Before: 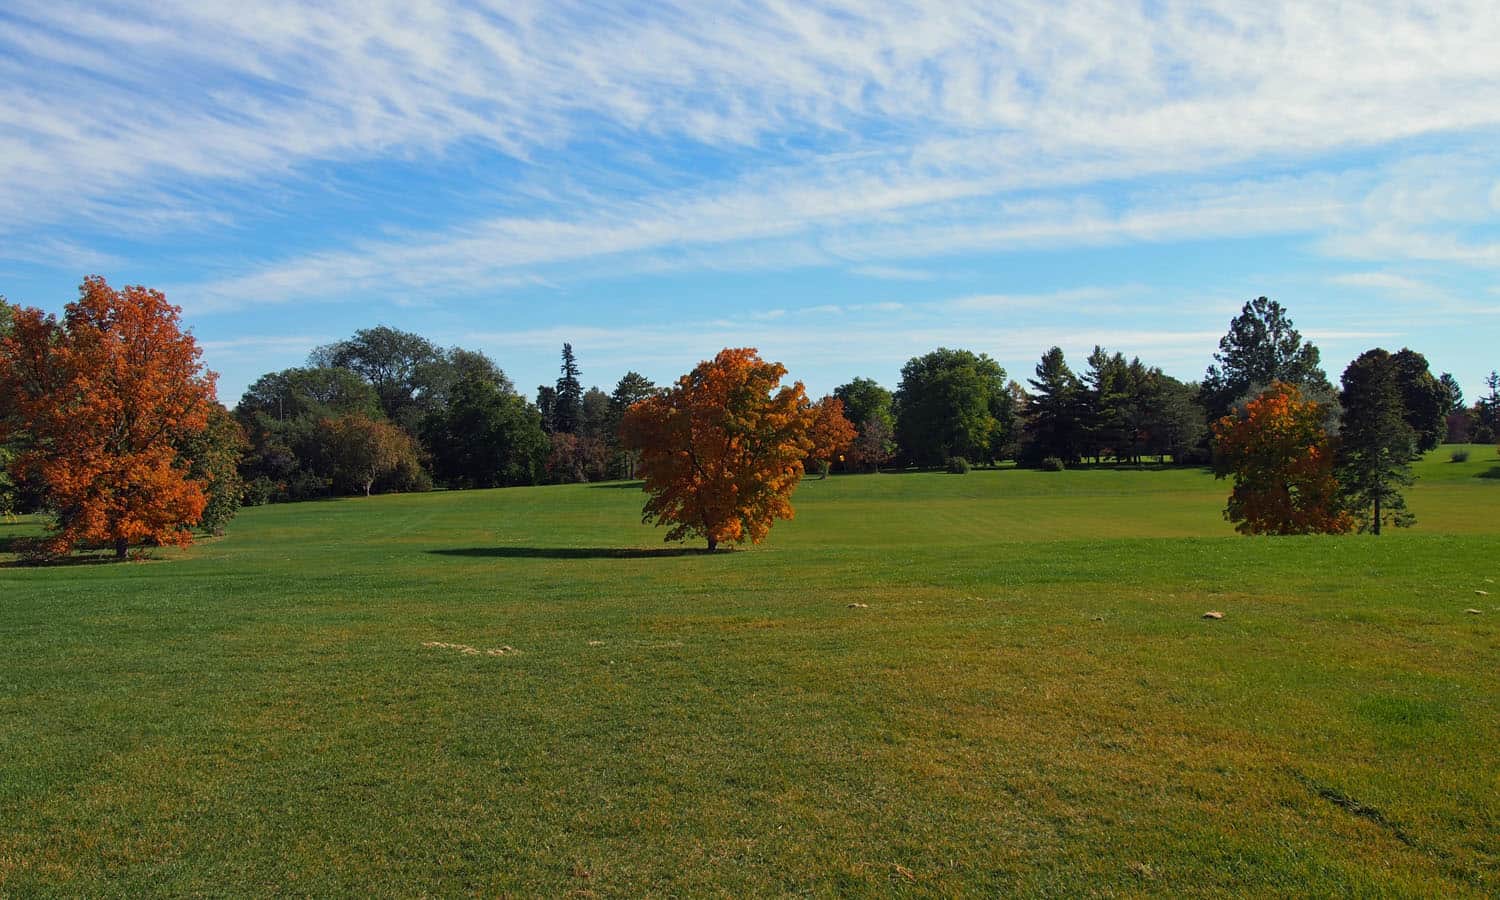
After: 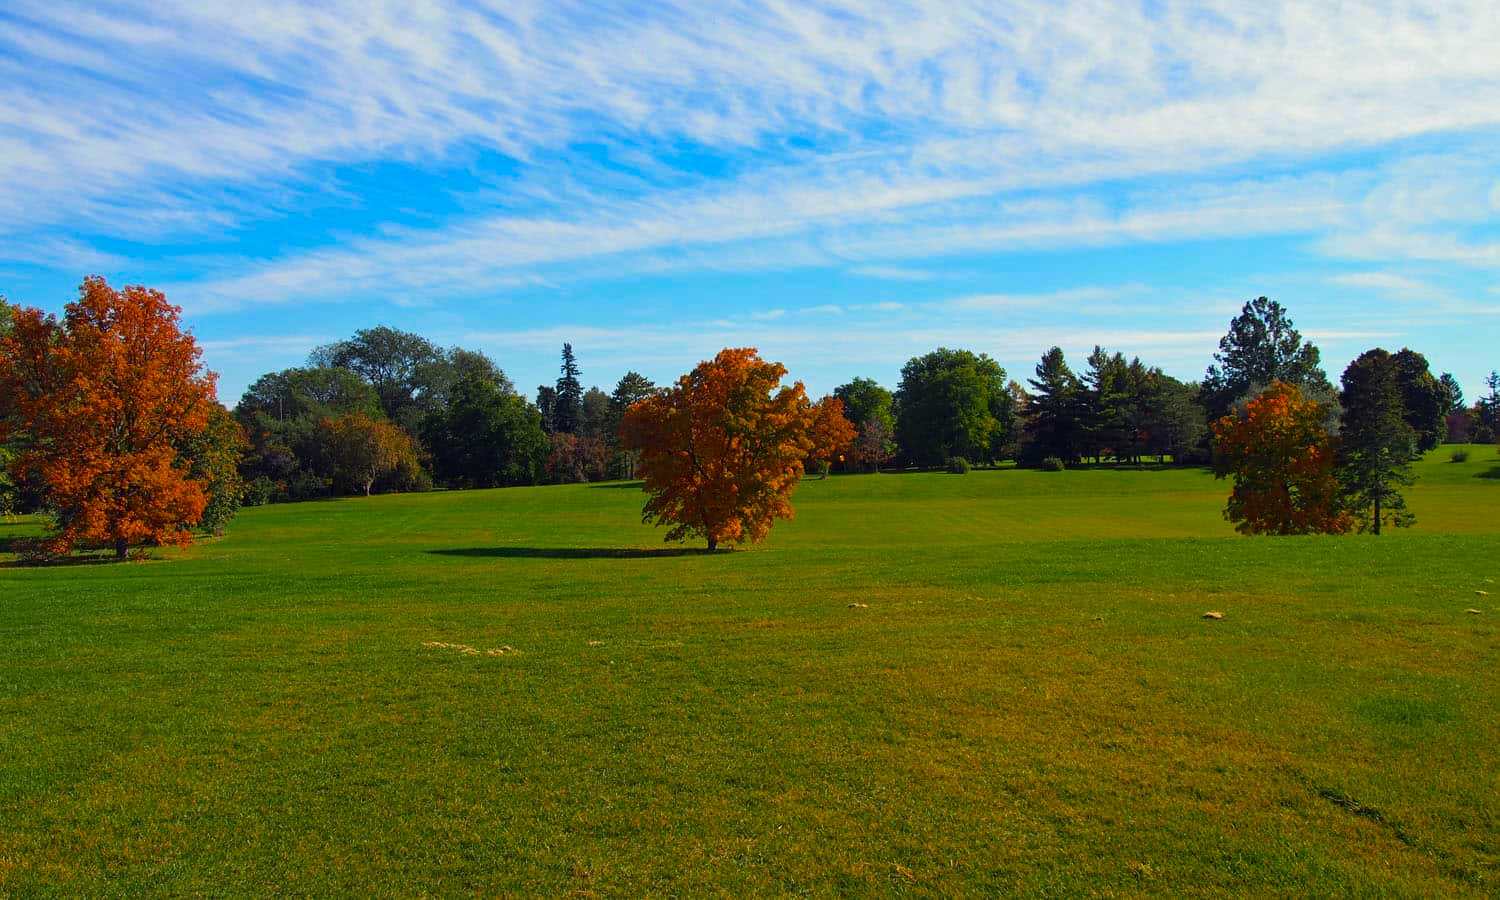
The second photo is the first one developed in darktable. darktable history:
exposure: compensate highlight preservation false
color balance rgb: linear chroma grading › global chroma 15%, perceptual saturation grading › global saturation 30%
